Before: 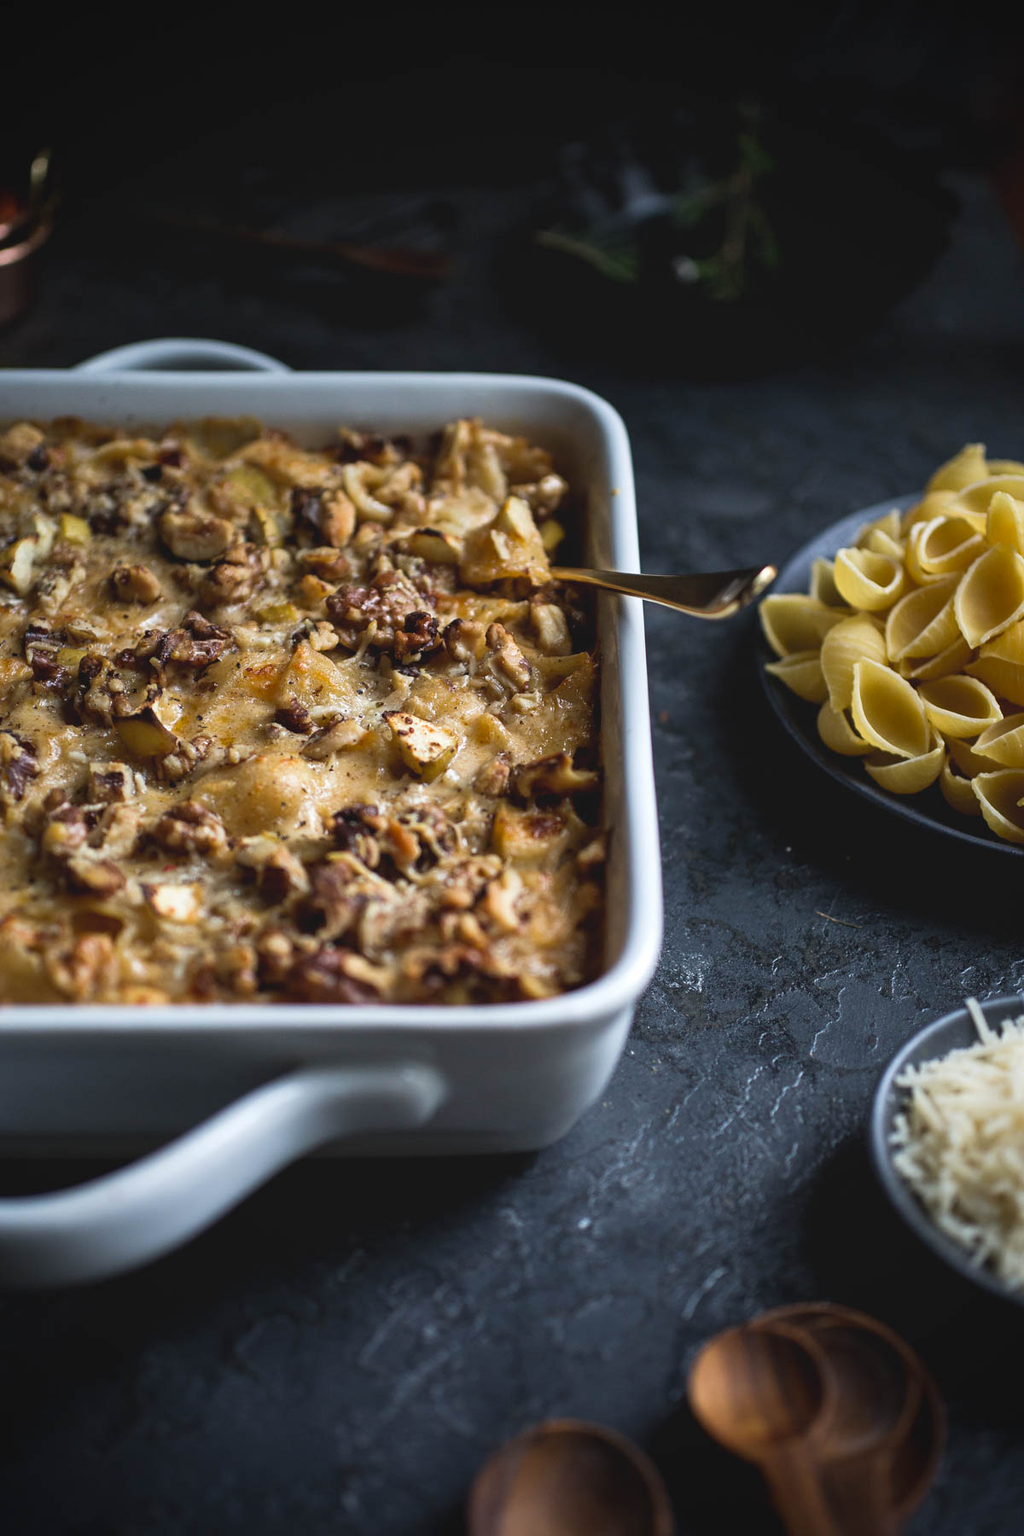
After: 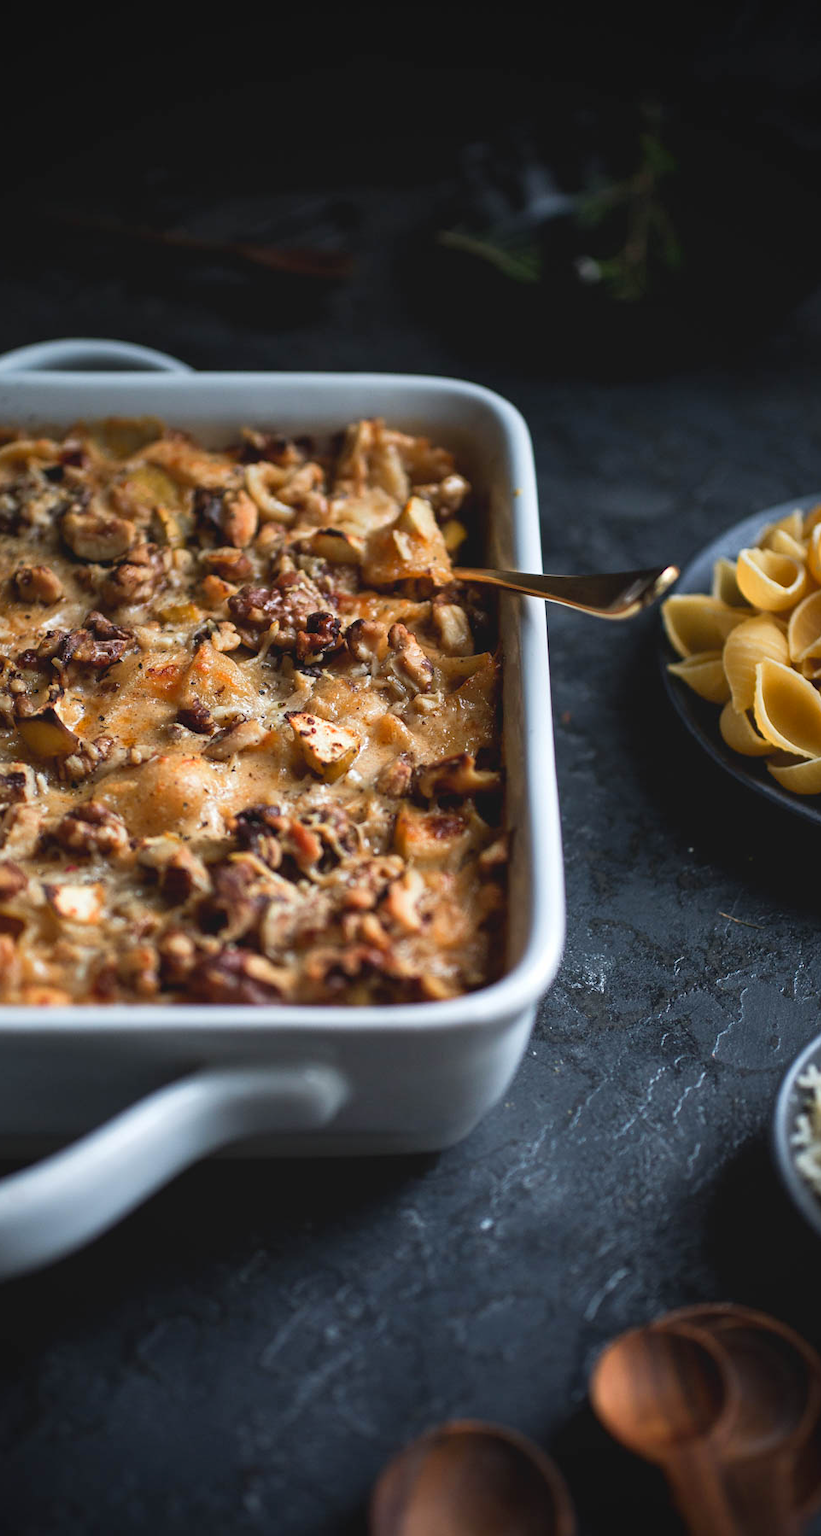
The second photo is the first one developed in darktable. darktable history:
crop and rotate: left 9.597%, right 10.195%
color zones: curves: ch1 [(0.239, 0.552) (0.75, 0.5)]; ch2 [(0.25, 0.462) (0.749, 0.457)], mix 25.94%
